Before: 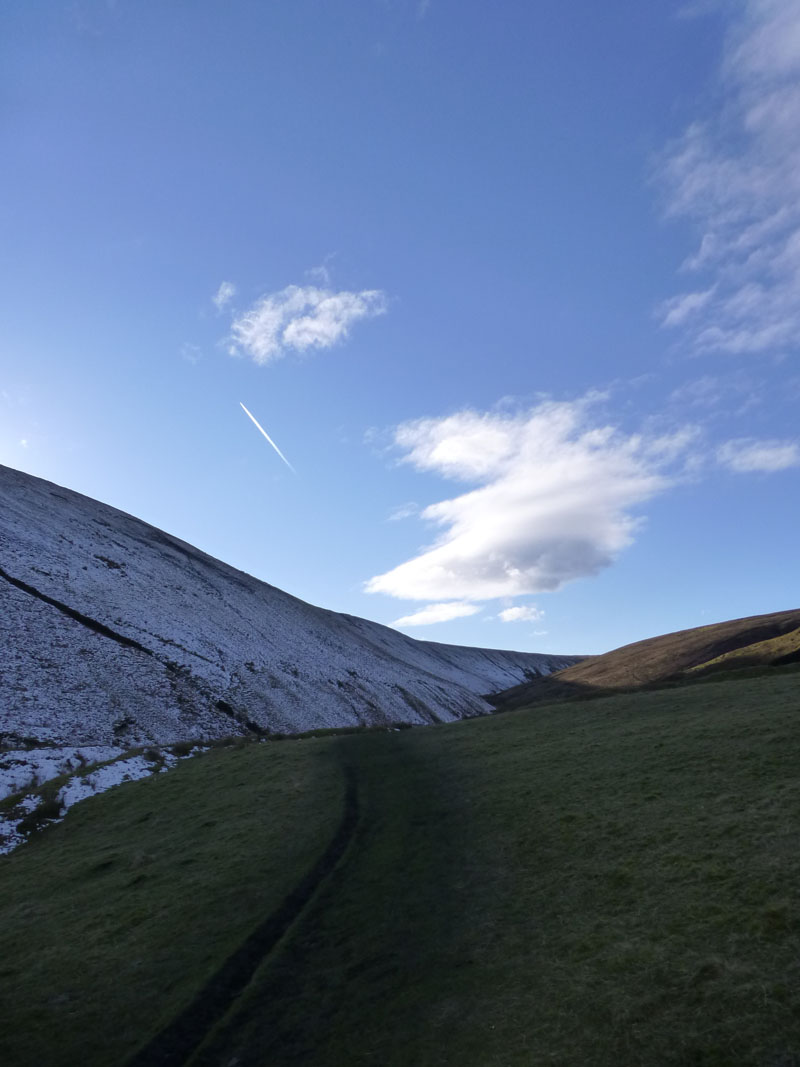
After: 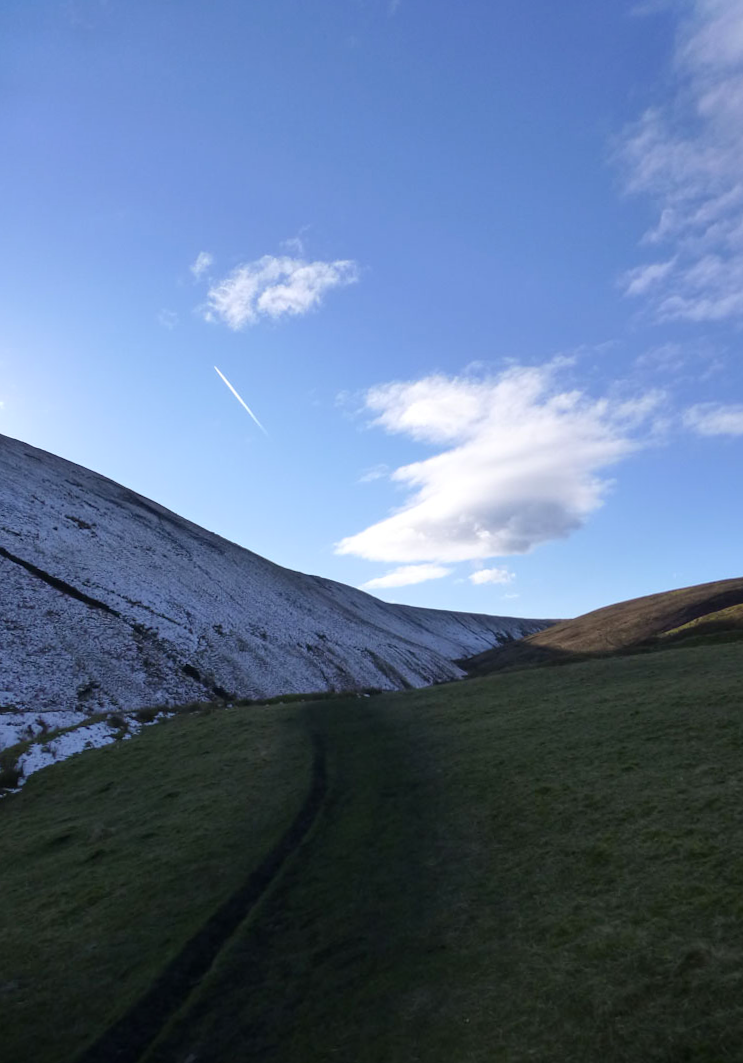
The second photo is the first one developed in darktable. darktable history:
rotate and perspective: rotation 0.215°, lens shift (vertical) -0.139, crop left 0.069, crop right 0.939, crop top 0.002, crop bottom 0.996
contrast brightness saturation: contrast 0.1, brightness 0.03, saturation 0.09
